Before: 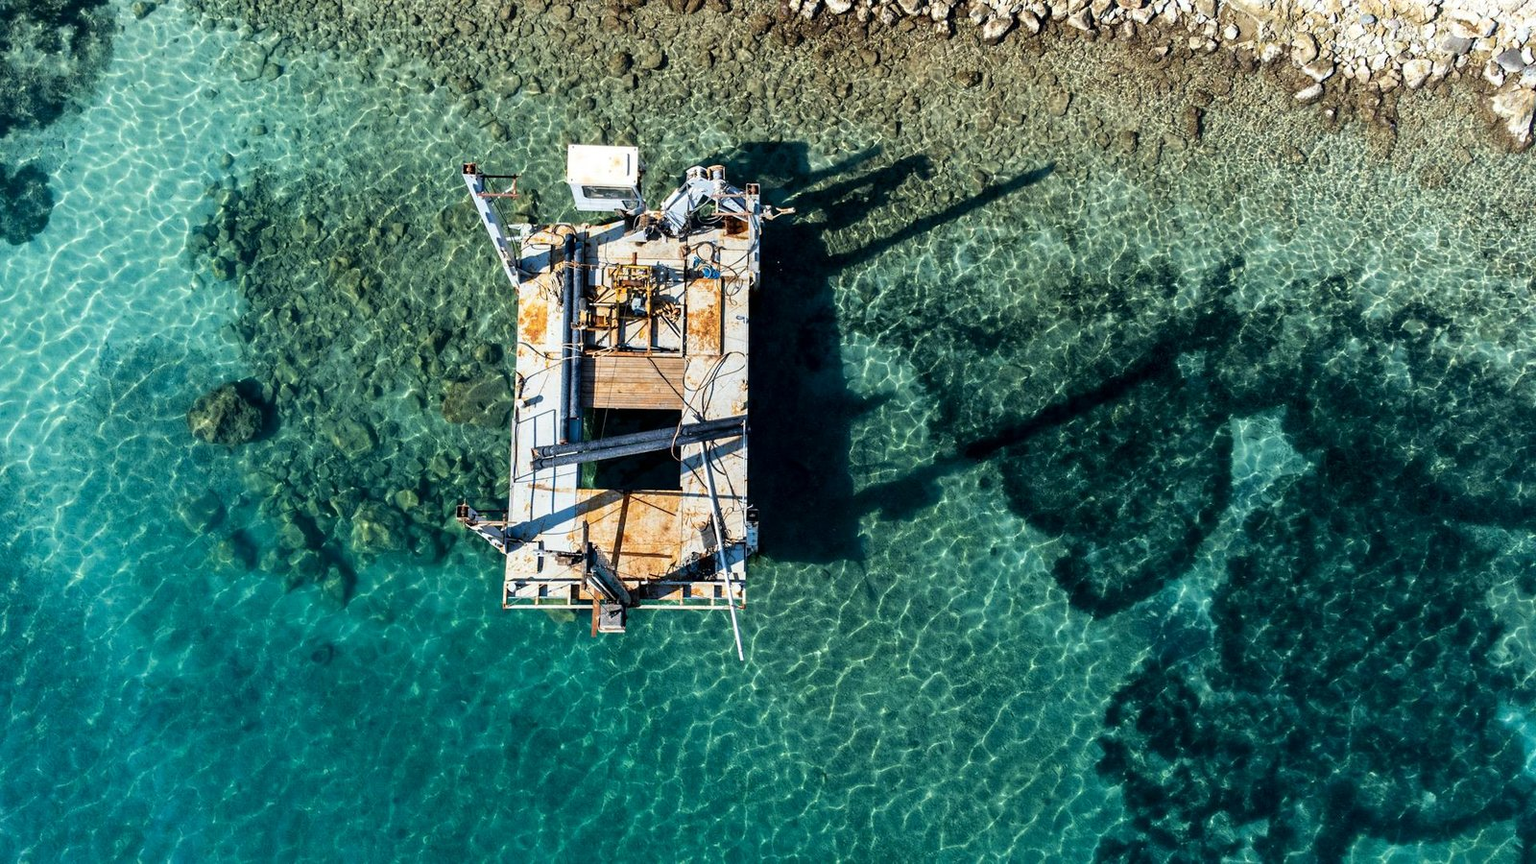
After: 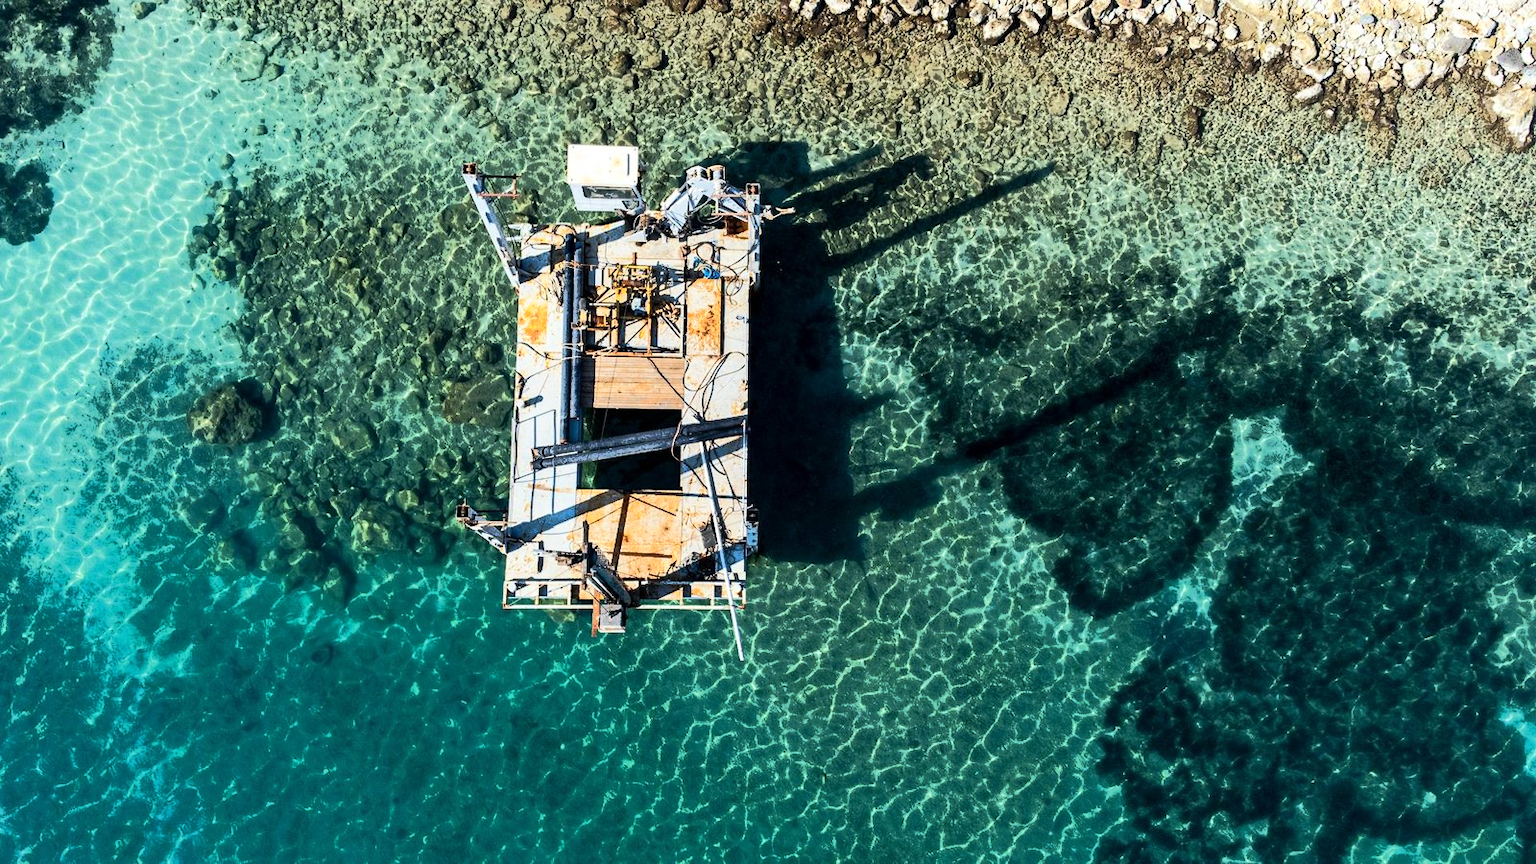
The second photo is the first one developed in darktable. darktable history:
tone curve: curves: ch0 [(0, 0) (0.003, 0.003) (0.011, 0.01) (0.025, 0.023) (0.044, 0.042) (0.069, 0.065) (0.1, 0.094) (0.136, 0.128) (0.177, 0.167) (0.224, 0.211) (0.277, 0.261) (0.335, 0.316) (0.399, 0.376) (0.468, 0.441) (0.543, 0.685) (0.623, 0.741) (0.709, 0.8) (0.801, 0.863) (0.898, 0.929) (1, 1)]
